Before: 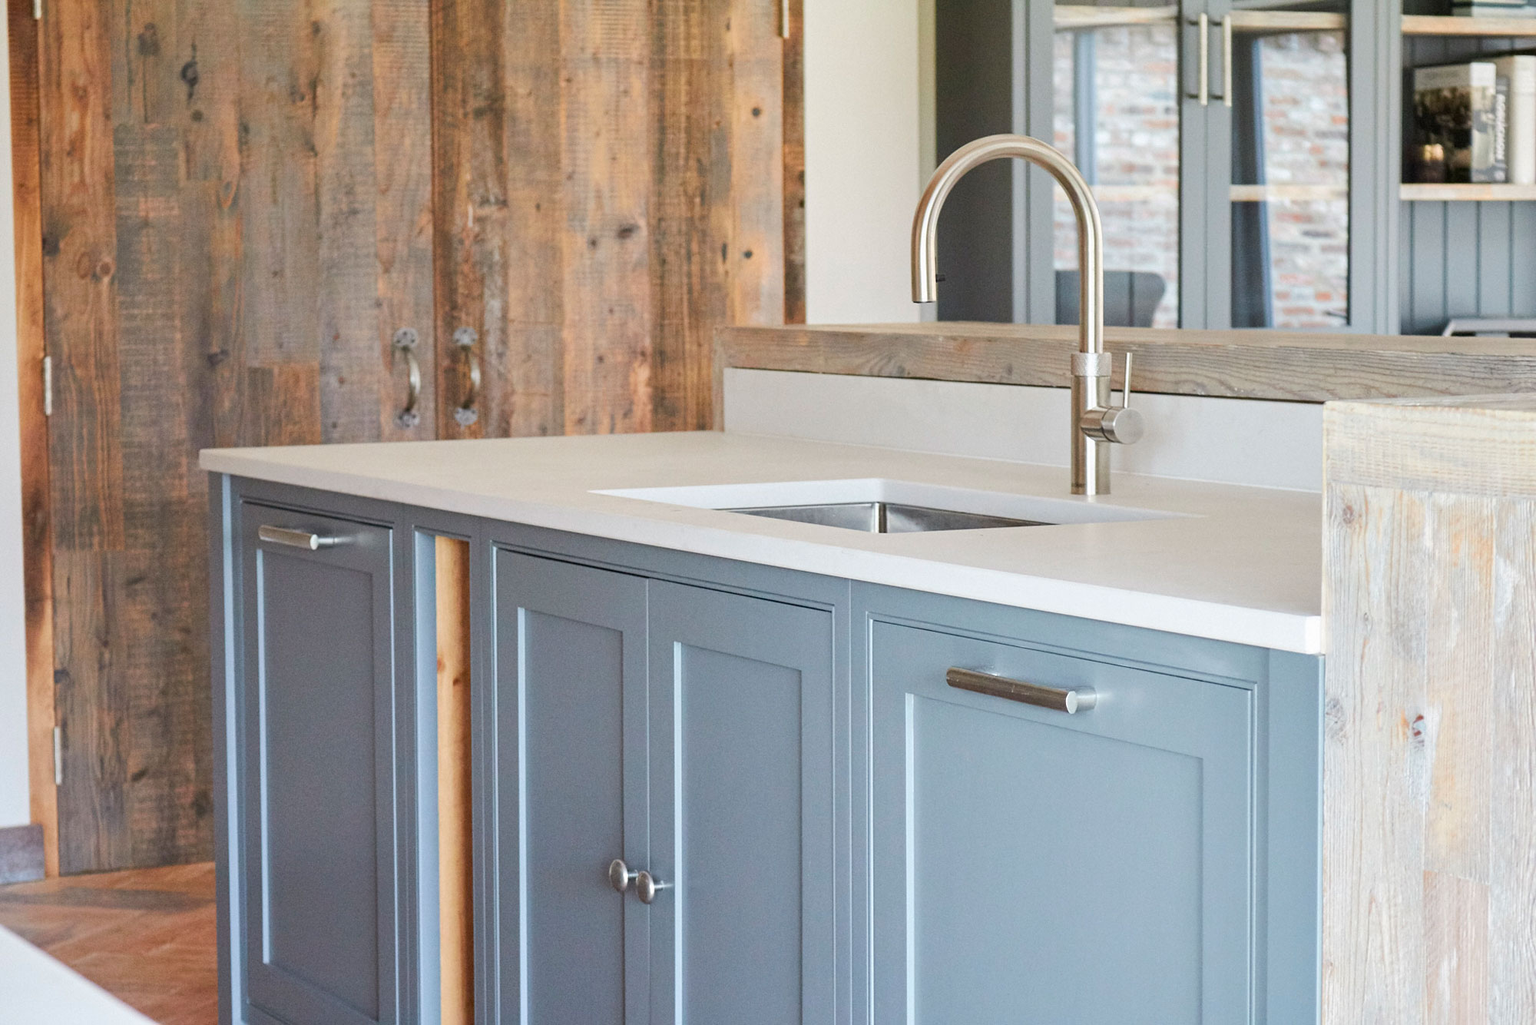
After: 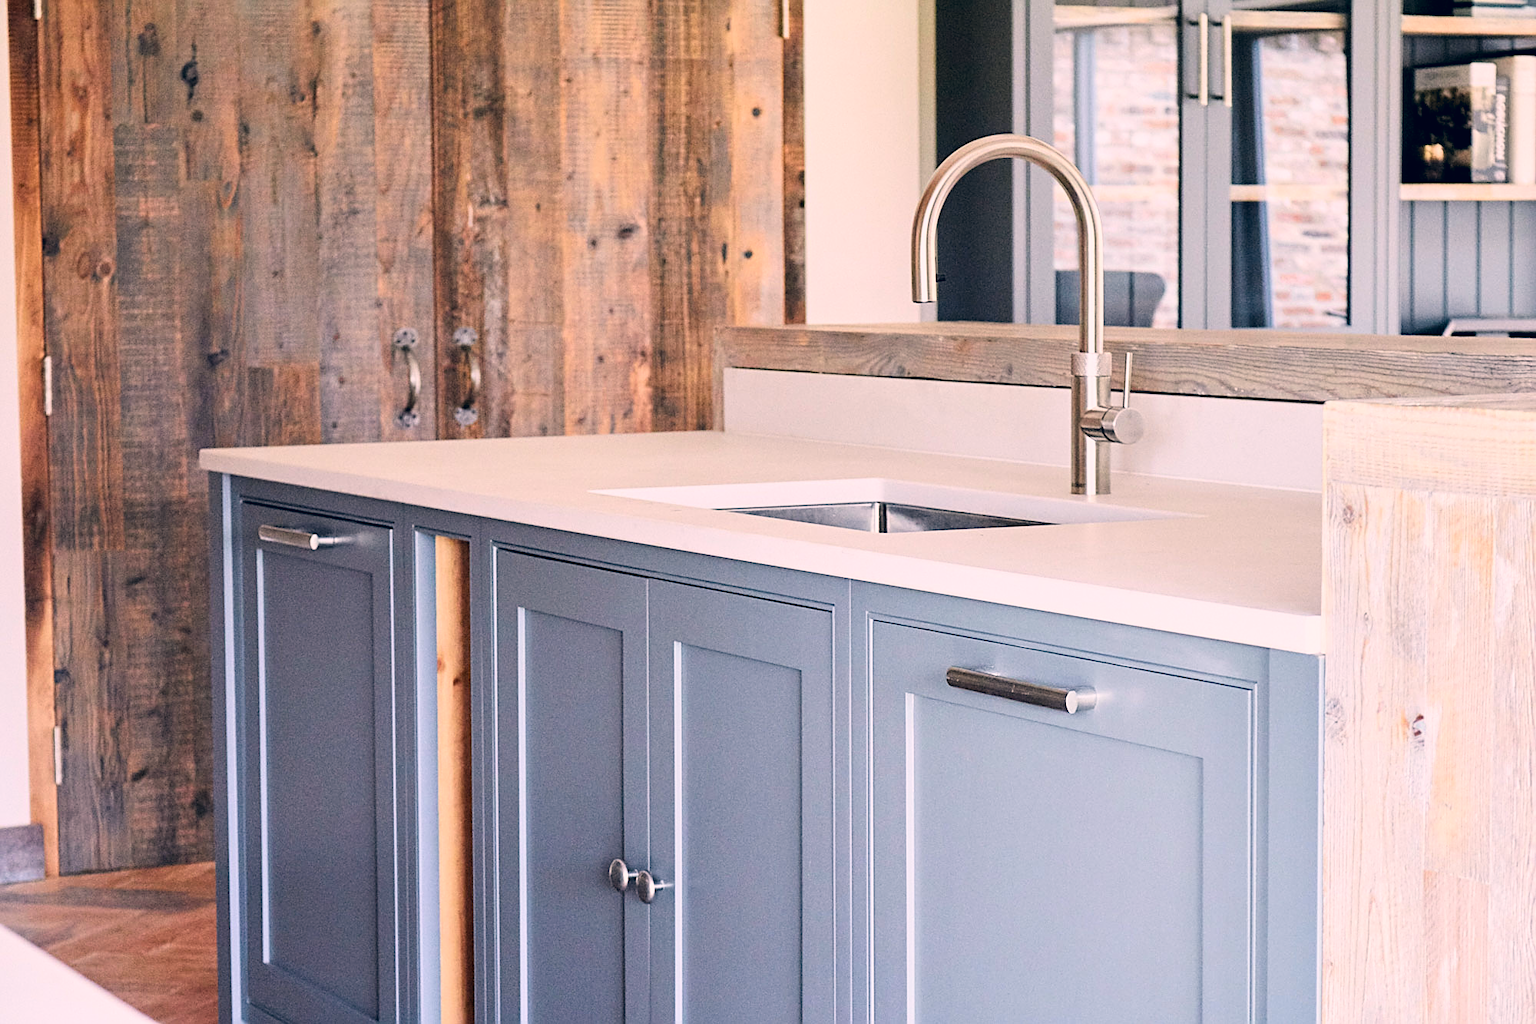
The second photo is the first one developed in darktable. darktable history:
filmic rgb: black relative exposure -4.94 EV, white relative exposure 2.84 EV, hardness 3.71
color correction: highlights a* 14.19, highlights b* 6.08, shadows a* -5.21, shadows b* -15.47, saturation 0.845
contrast brightness saturation: contrast 0.183, saturation 0.301
sharpen: on, module defaults
